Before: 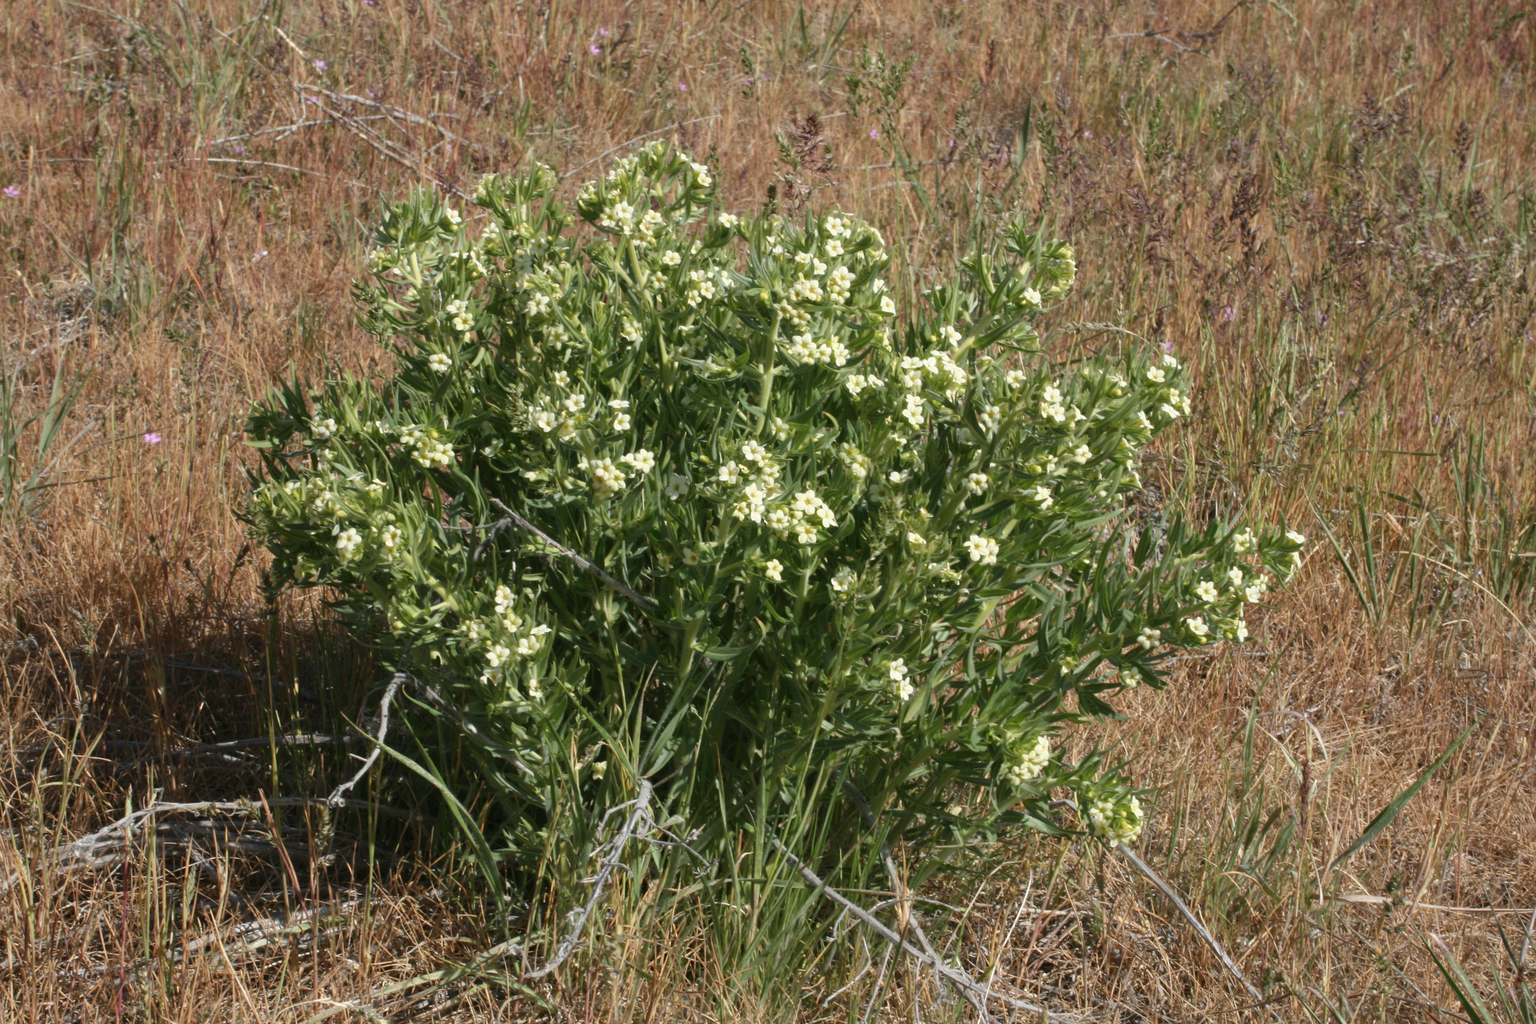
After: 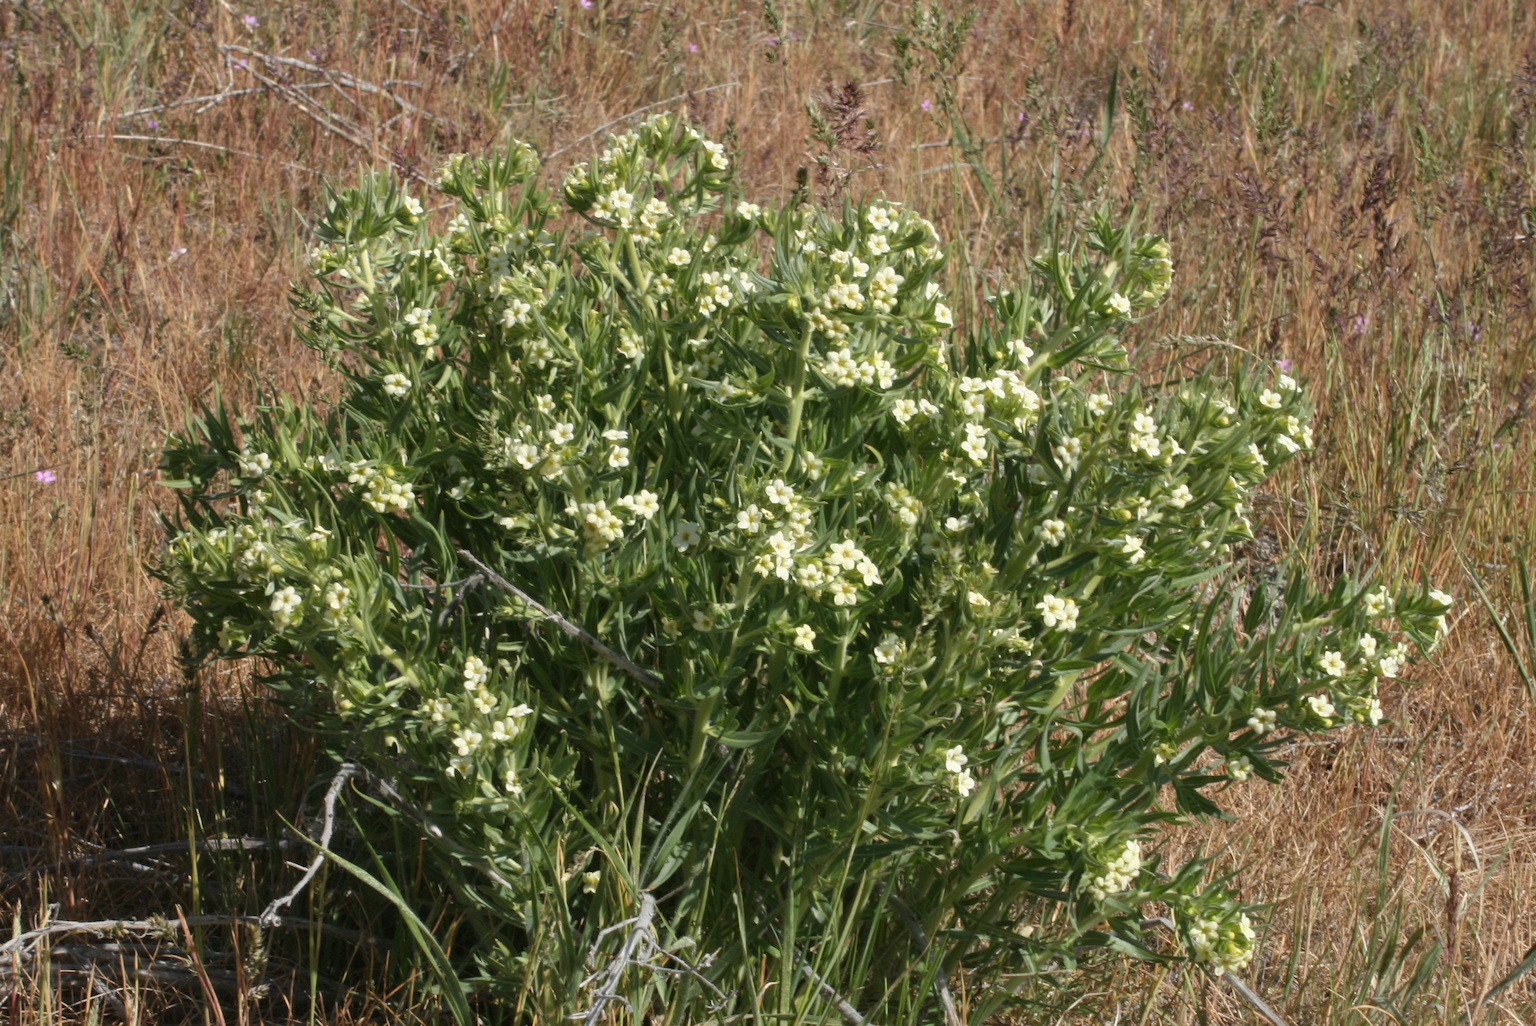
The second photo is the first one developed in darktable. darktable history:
crop and rotate: left 7.504%, top 4.695%, right 10.548%, bottom 13.125%
